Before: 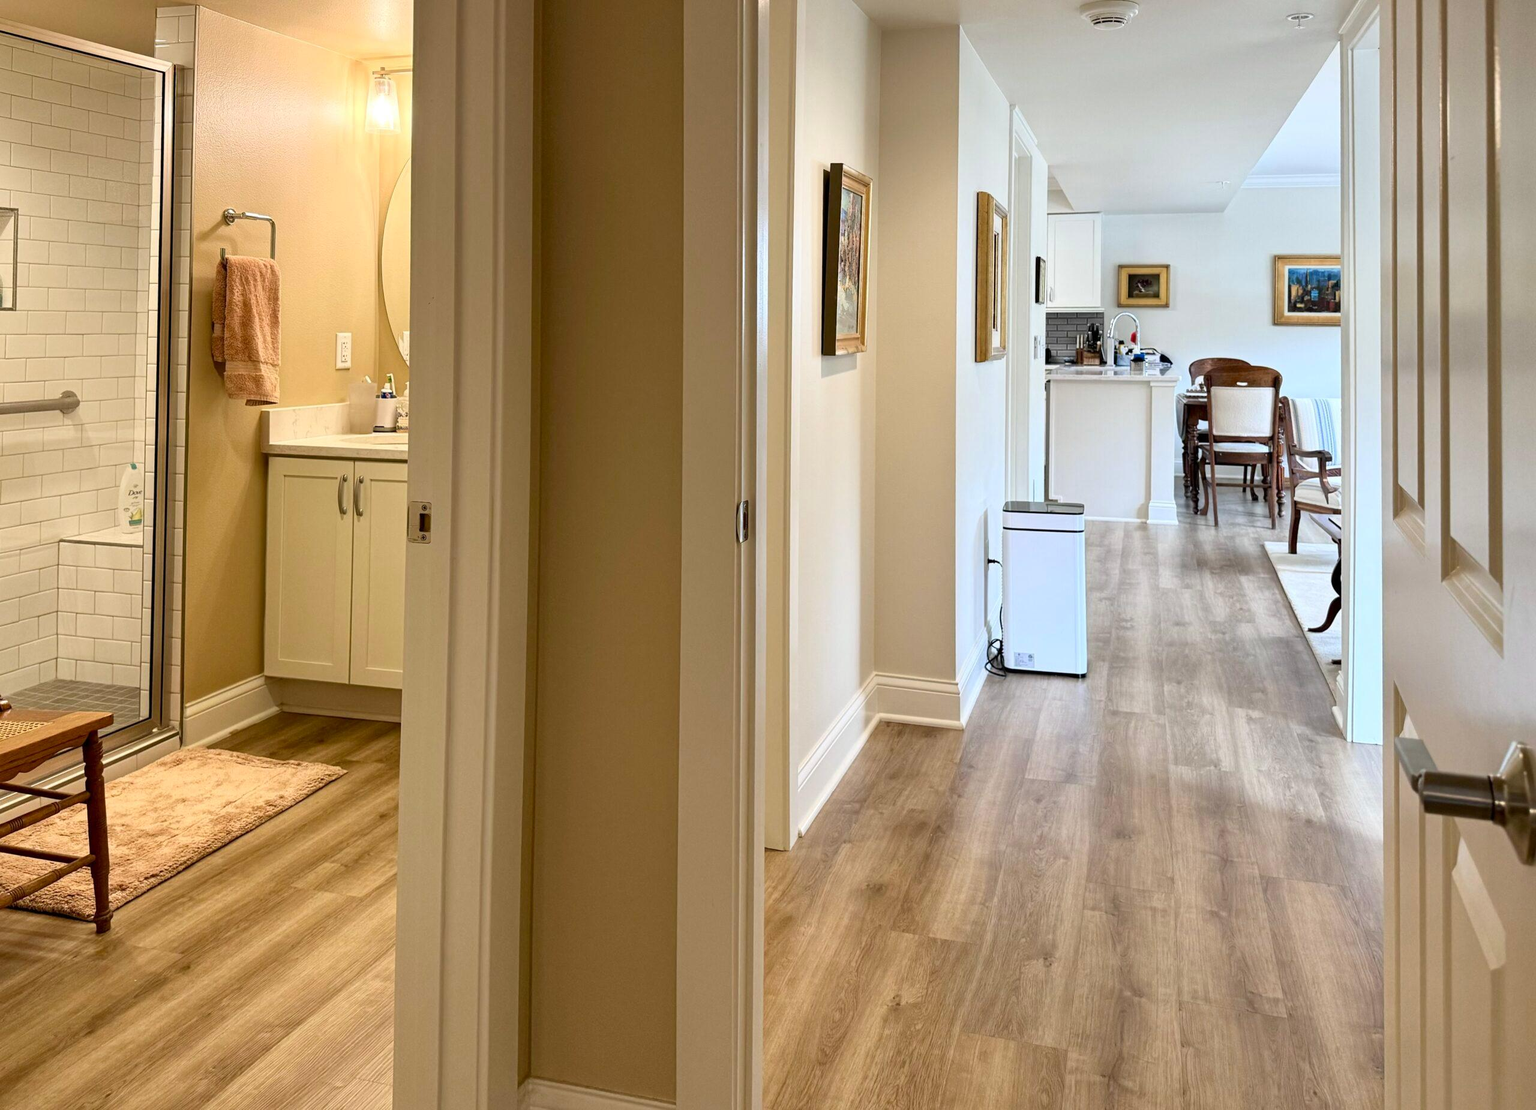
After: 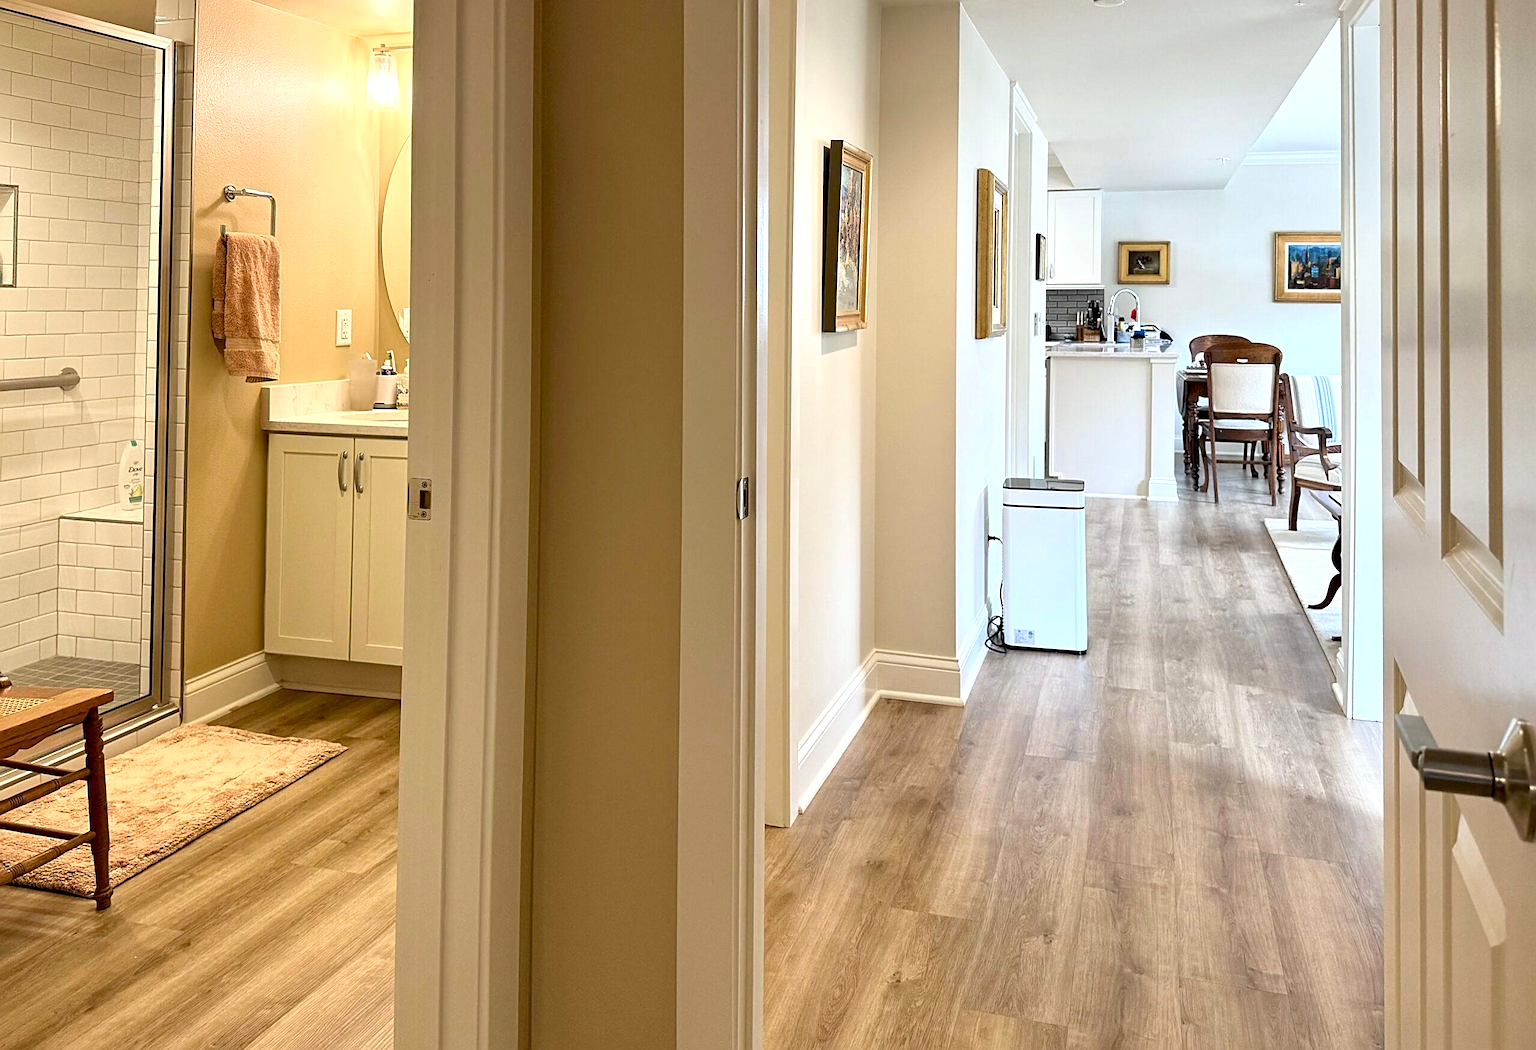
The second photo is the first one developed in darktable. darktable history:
exposure: exposure 0.298 EV, compensate highlight preservation false
sharpen: on, module defaults
crop and rotate: top 2.155%, bottom 3.147%
